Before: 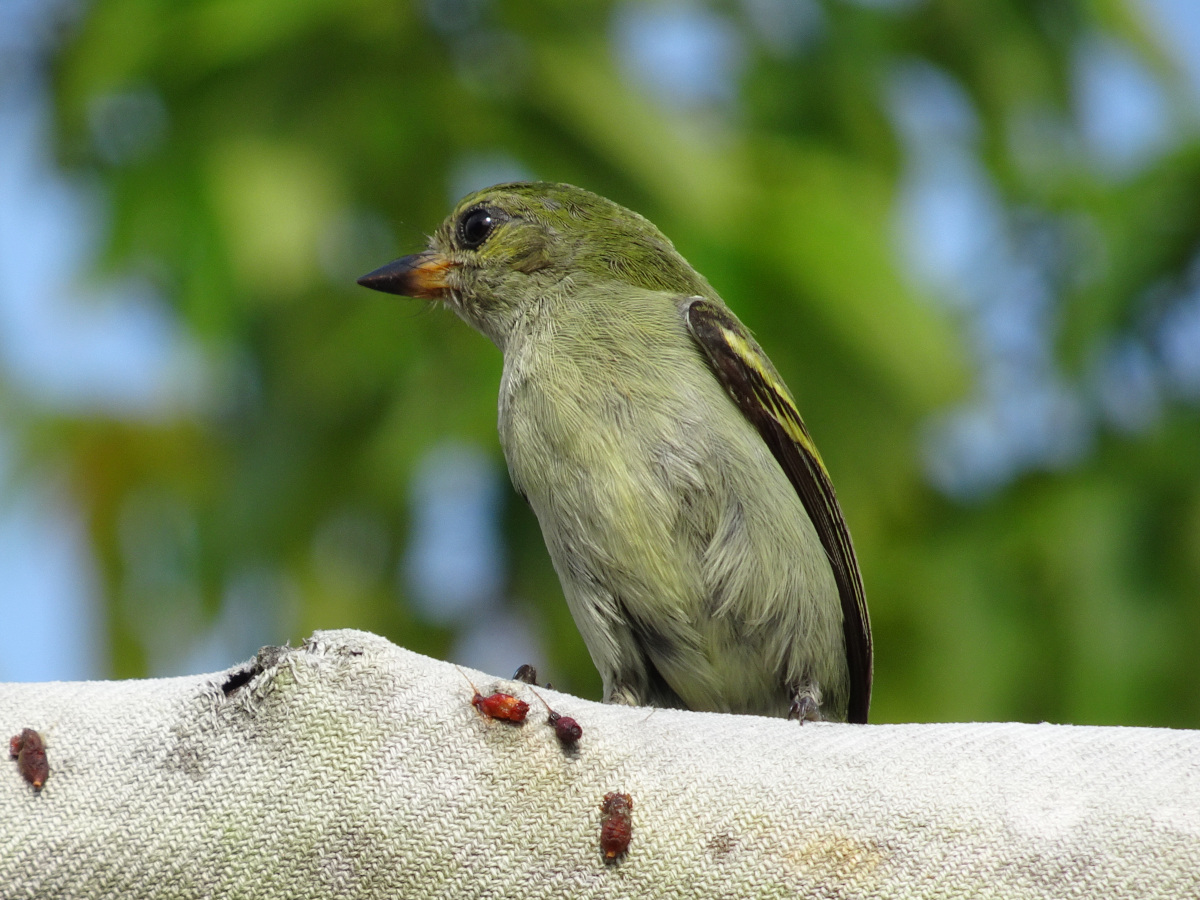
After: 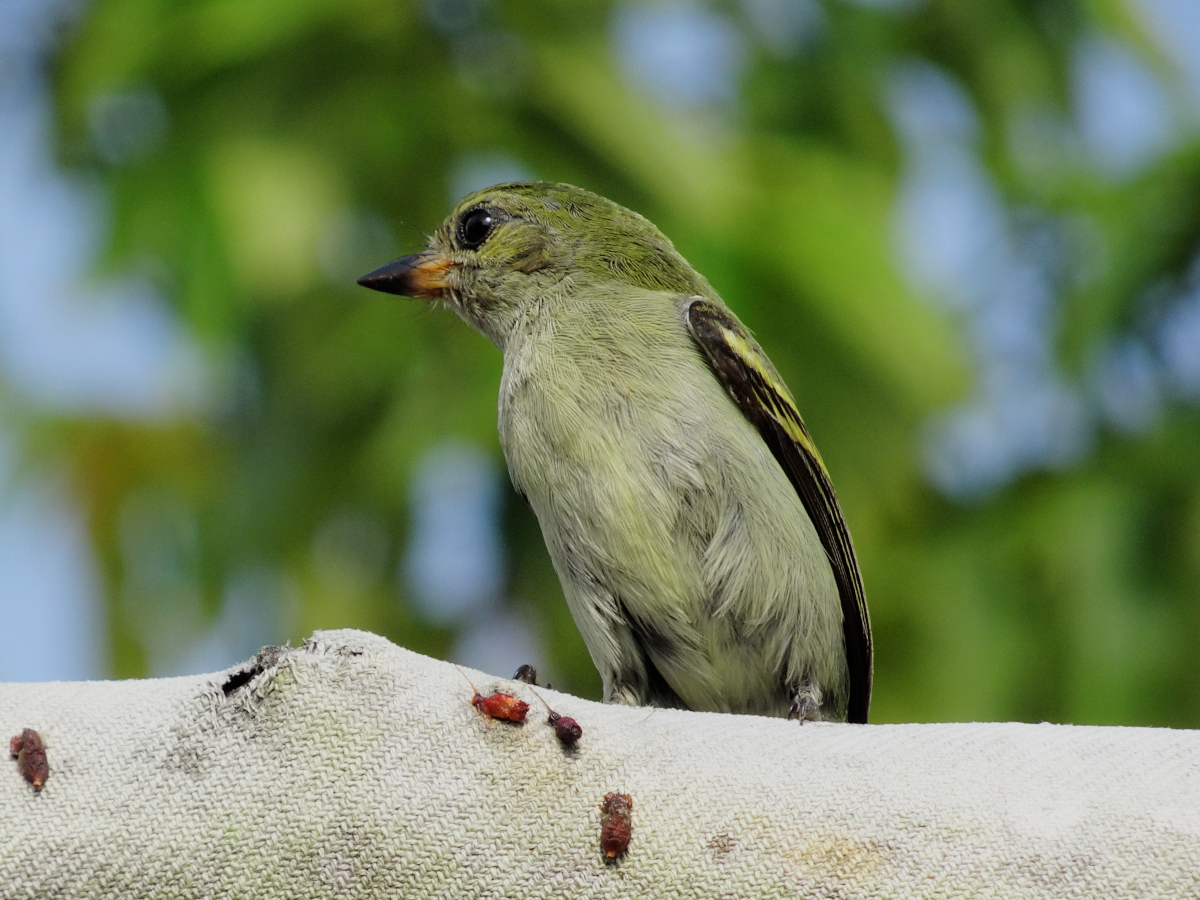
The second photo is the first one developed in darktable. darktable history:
color balance: contrast -0.5%
shadows and highlights: shadows -12.5, white point adjustment 4, highlights 28.33
filmic rgb: black relative exposure -7.65 EV, white relative exposure 4.56 EV, hardness 3.61
